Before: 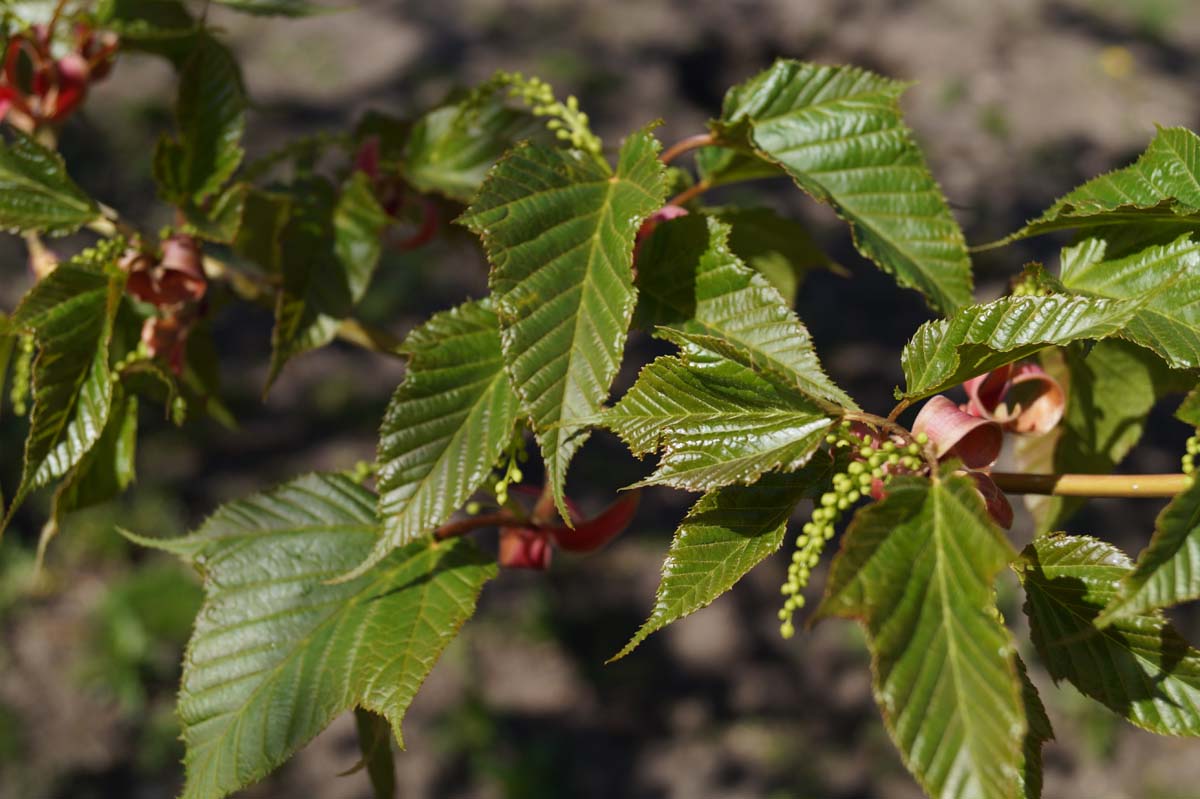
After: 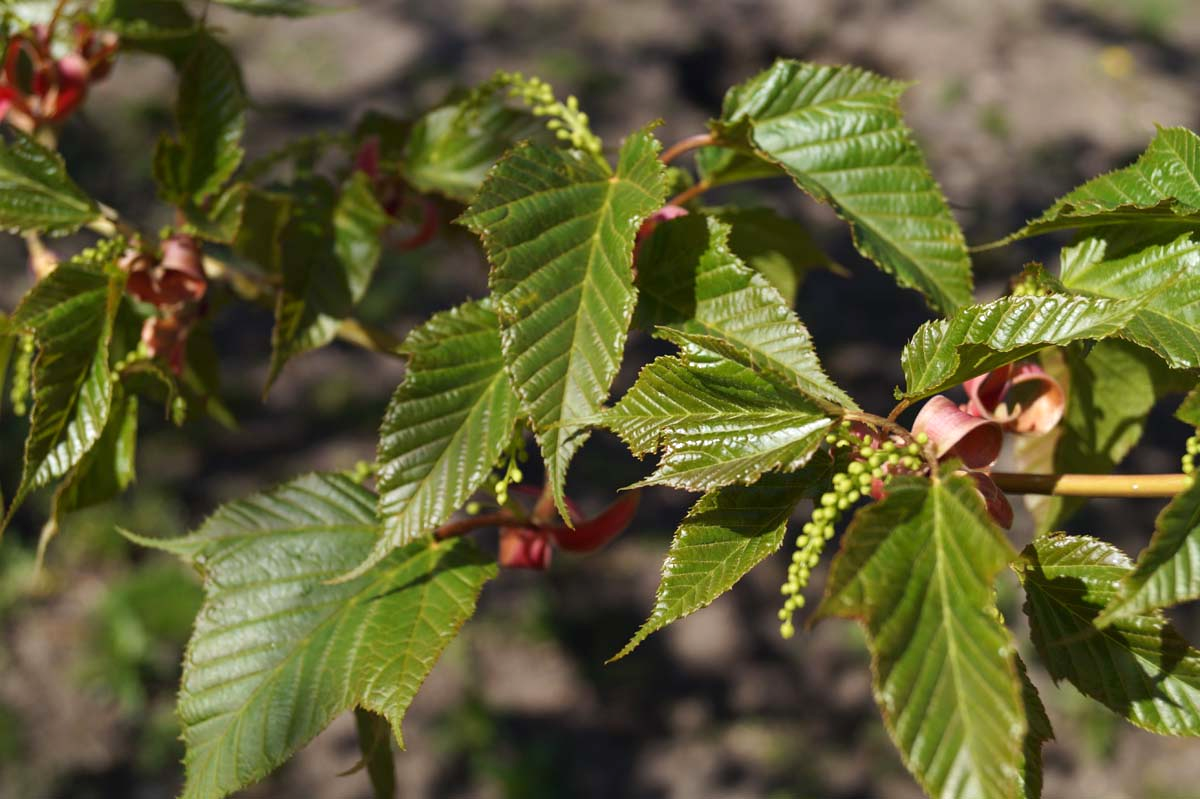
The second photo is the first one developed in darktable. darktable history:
exposure: exposure 0.296 EV, compensate highlight preservation false
